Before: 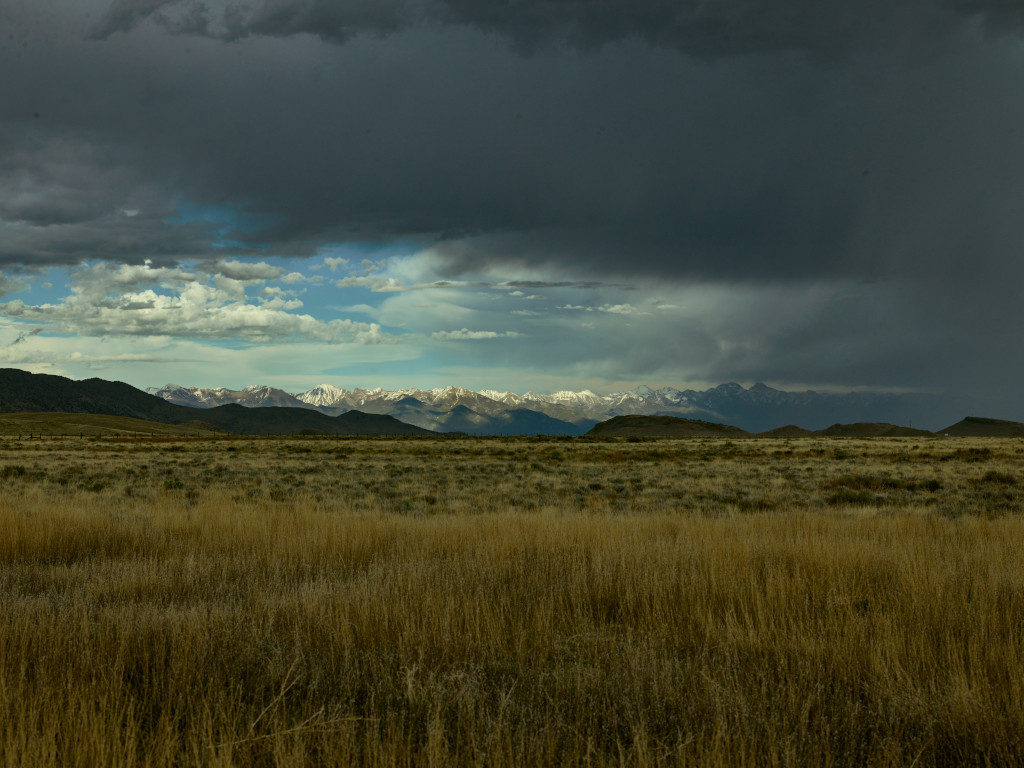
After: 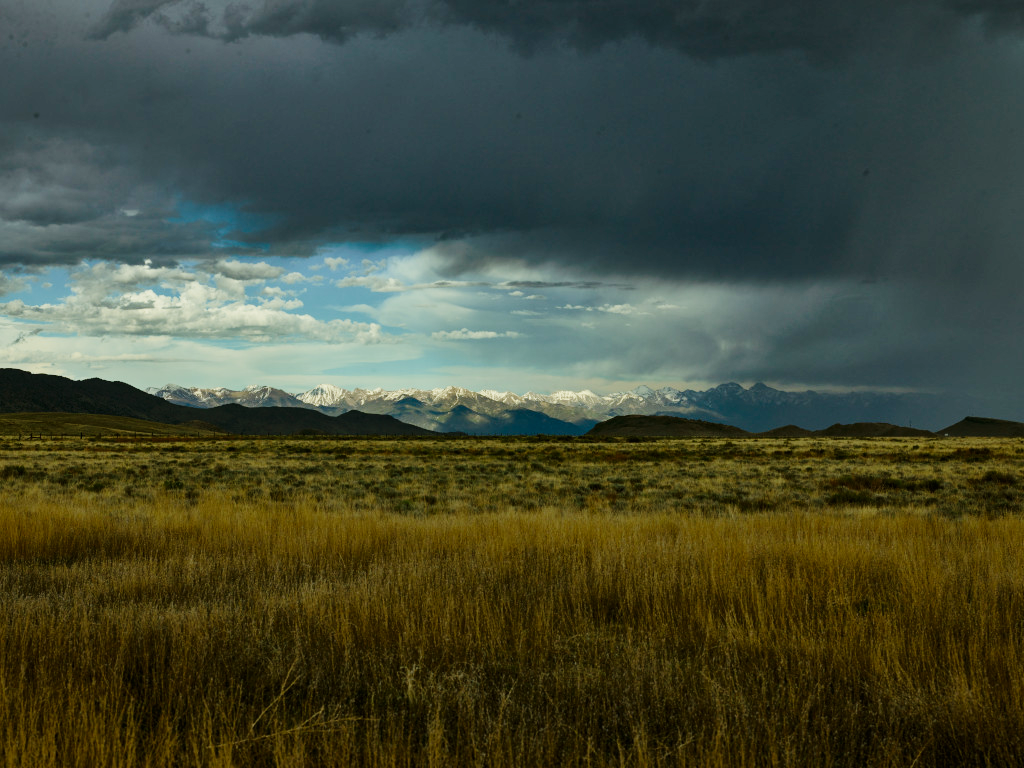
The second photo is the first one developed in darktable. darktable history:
tone curve: curves: ch0 [(0, 0) (0.042, 0.023) (0.157, 0.114) (0.302, 0.308) (0.44, 0.507) (0.607, 0.705) (0.824, 0.882) (1, 0.965)]; ch1 [(0, 0) (0.339, 0.334) (0.445, 0.419) (0.476, 0.454) (0.503, 0.501) (0.517, 0.513) (0.551, 0.567) (0.622, 0.662) (0.706, 0.741) (1, 1)]; ch2 [(0, 0) (0.327, 0.318) (0.417, 0.426) (0.46, 0.453) (0.502, 0.5) (0.514, 0.524) (0.547, 0.572) (0.615, 0.656) (0.717, 0.778) (1, 1)], preserve colors none
